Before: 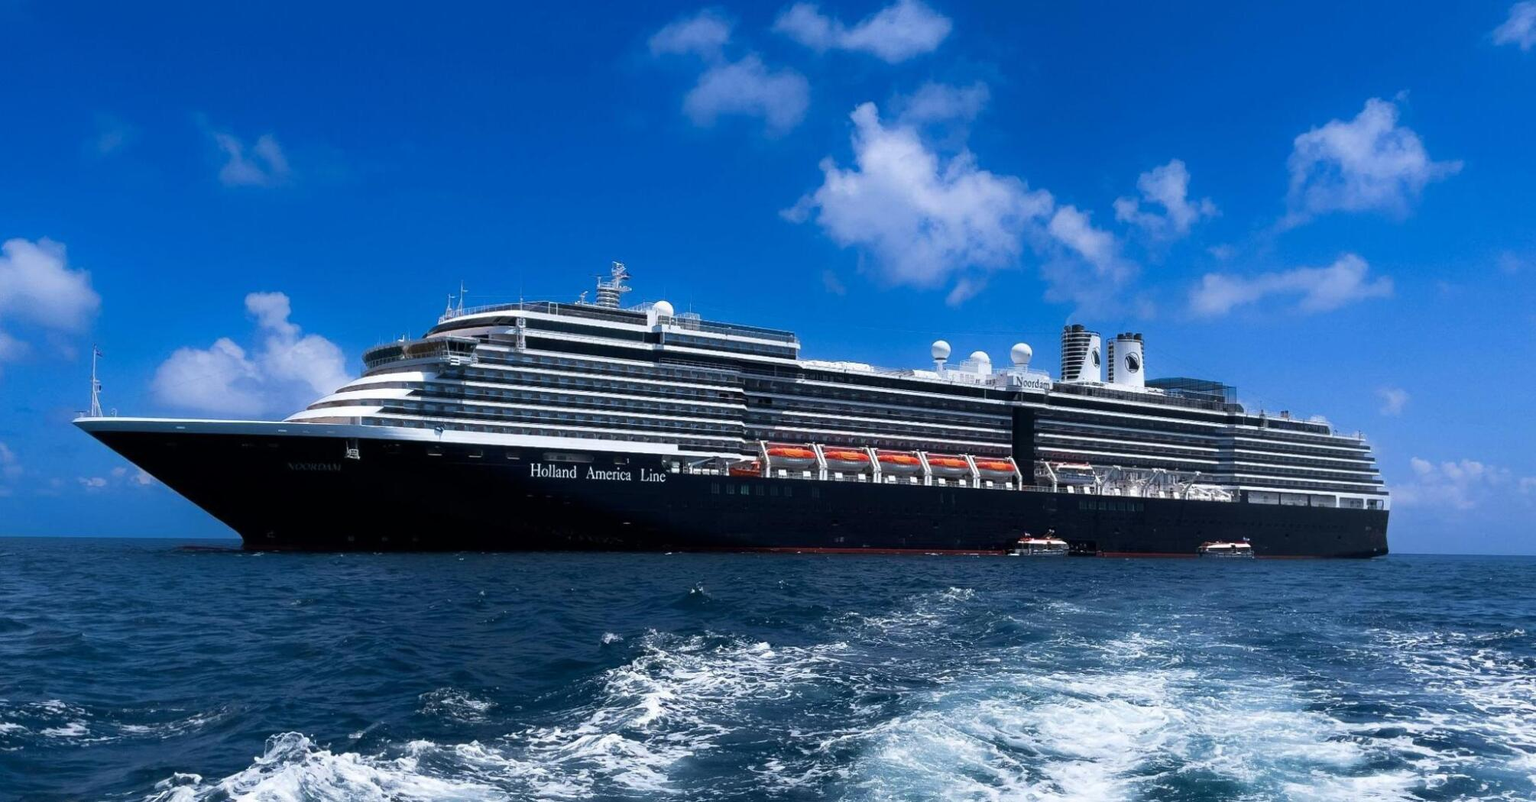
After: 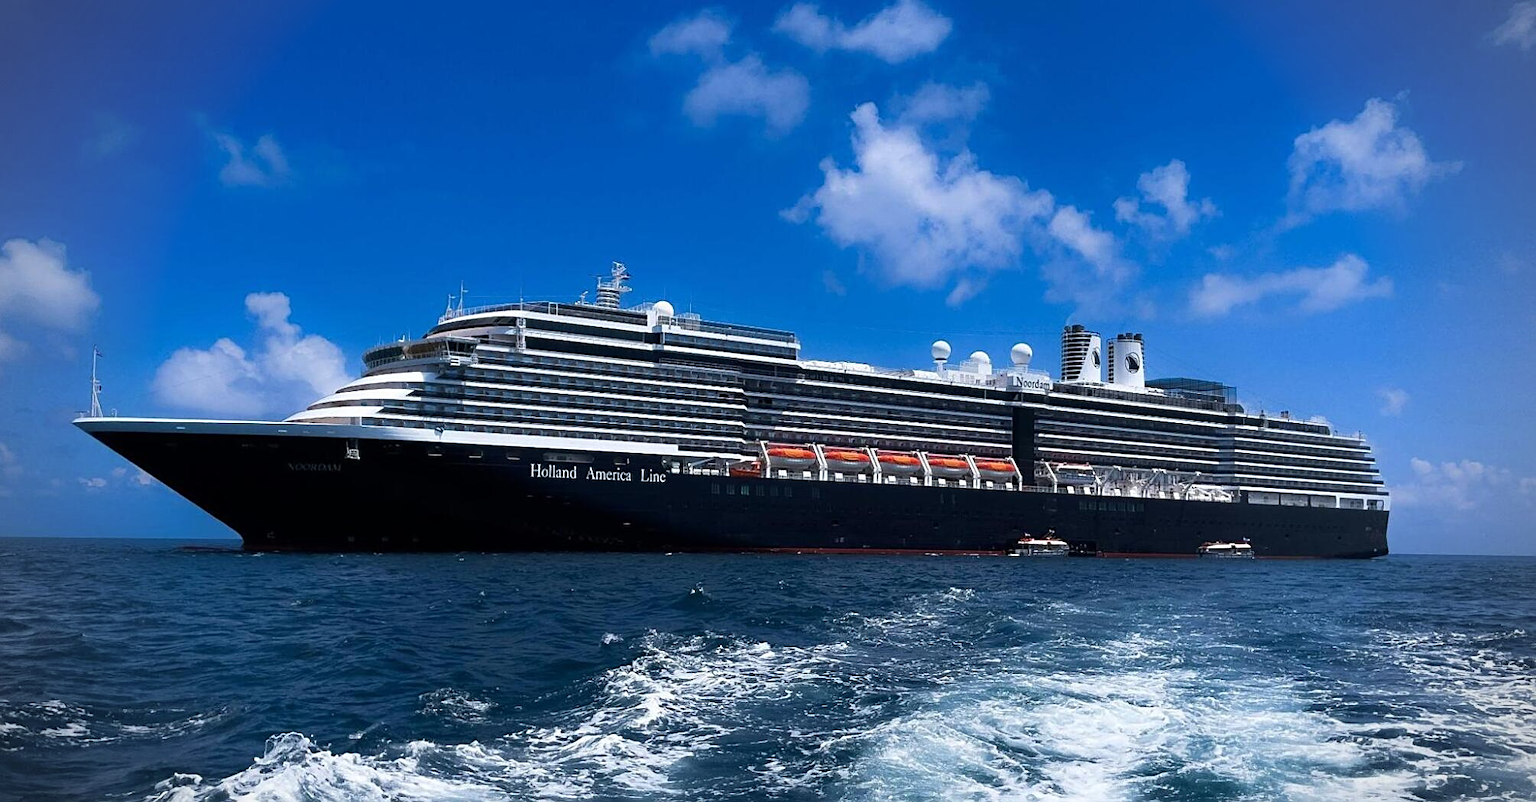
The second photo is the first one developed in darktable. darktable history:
sharpen: on, module defaults
vignetting: width/height ratio 1.1
